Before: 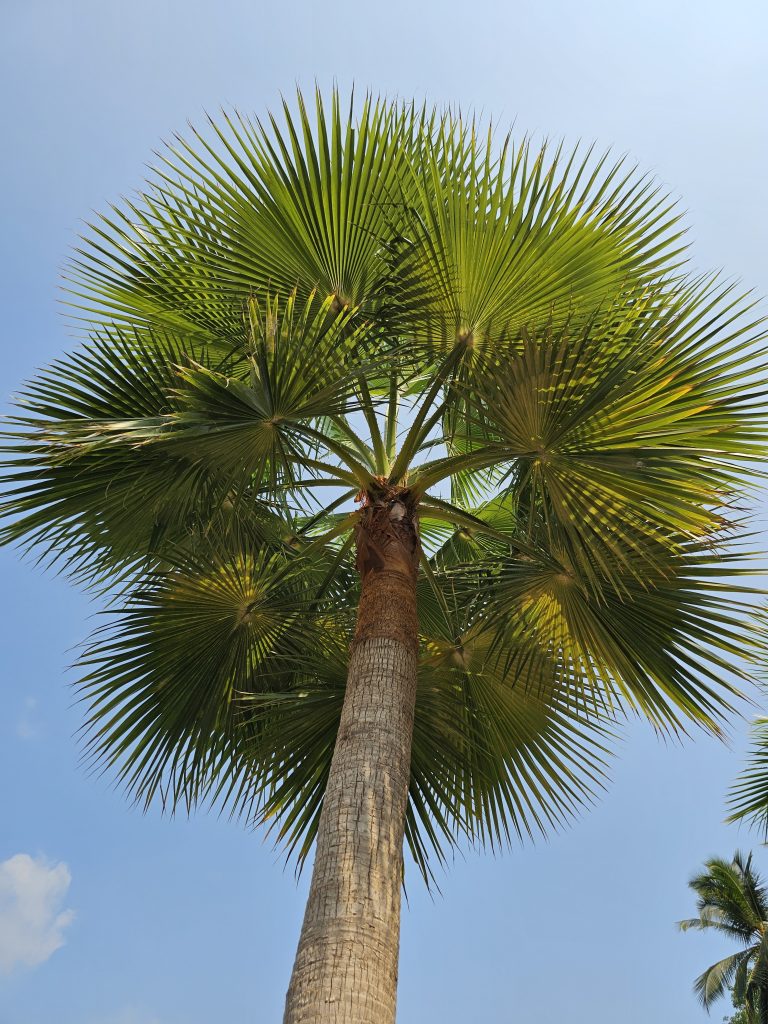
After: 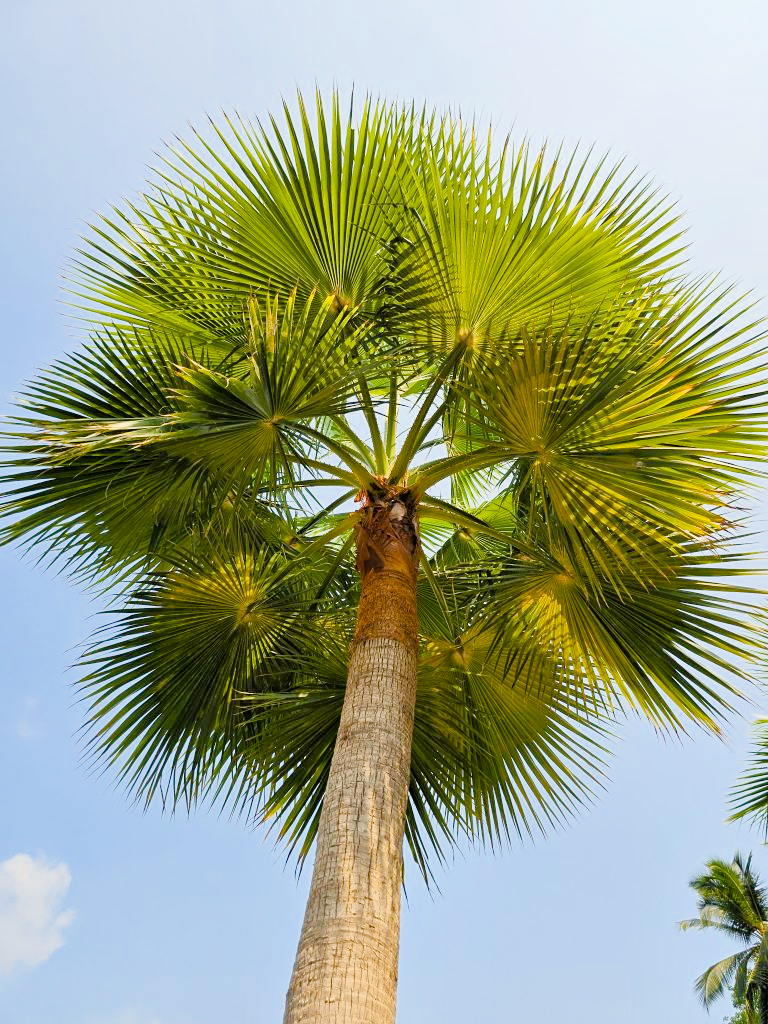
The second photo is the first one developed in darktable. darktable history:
color balance rgb: highlights gain › chroma 2.022%, highlights gain › hue 72.08°, perceptual saturation grading › global saturation 39.53%, perceptual saturation grading › highlights -25.87%, perceptual saturation grading › mid-tones 35.608%, perceptual saturation grading › shadows 34.748%, global vibrance 5.114%
filmic rgb: black relative exposure -4.84 EV, white relative exposure 4.04 EV, hardness 2.79, iterations of high-quality reconstruction 0
exposure: black level correction 0, exposure 1.193 EV, compensate highlight preservation false
